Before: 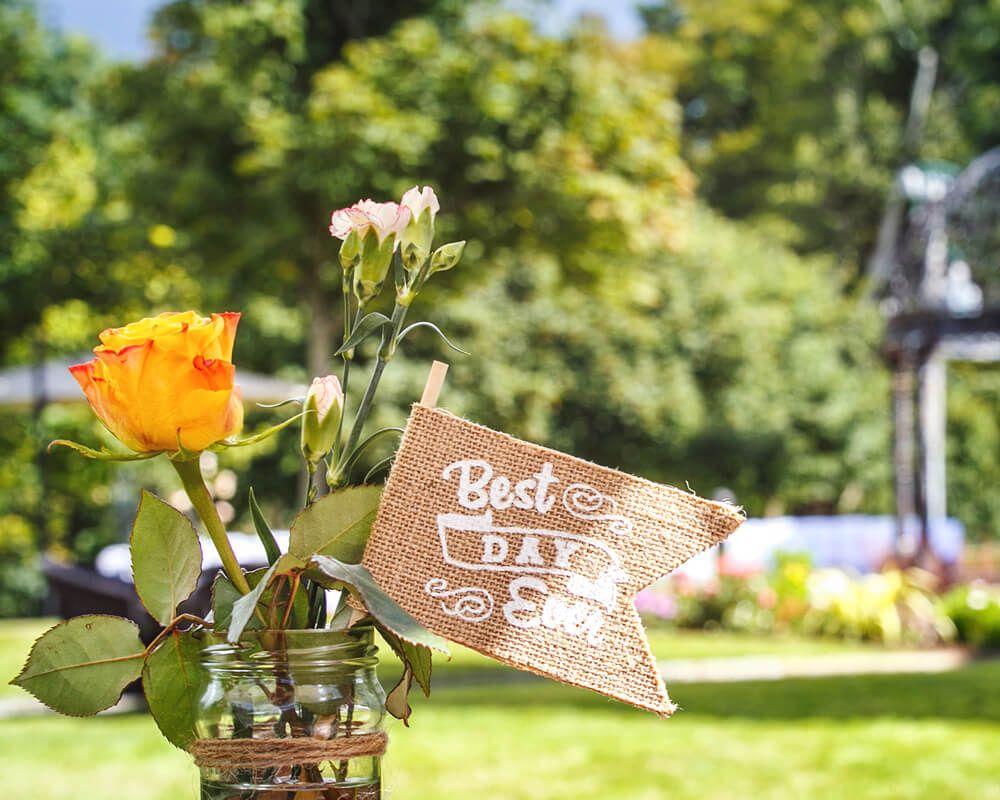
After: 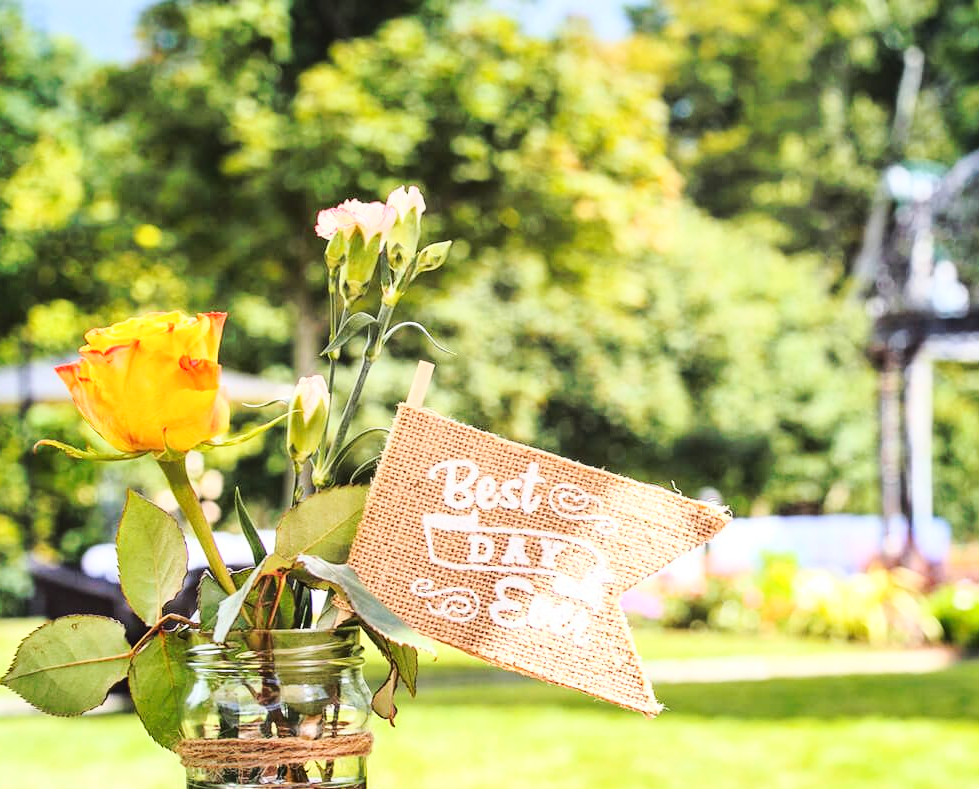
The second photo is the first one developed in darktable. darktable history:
crop and rotate: left 1.437%, right 0.63%, bottom 1.267%
base curve: curves: ch0 [(0, 0) (0.028, 0.03) (0.121, 0.232) (0.46, 0.748) (0.859, 0.968) (1, 1)]
tone curve: curves: ch0 [(0, 0) (0.003, 0.003) (0.011, 0.011) (0.025, 0.025) (0.044, 0.044) (0.069, 0.069) (0.1, 0.099) (0.136, 0.135) (0.177, 0.177) (0.224, 0.224) (0.277, 0.276) (0.335, 0.334) (0.399, 0.398) (0.468, 0.467) (0.543, 0.565) (0.623, 0.641) (0.709, 0.723) (0.801, 0.81) (0.898, 0.902) (1, 1)], preserve colors none
